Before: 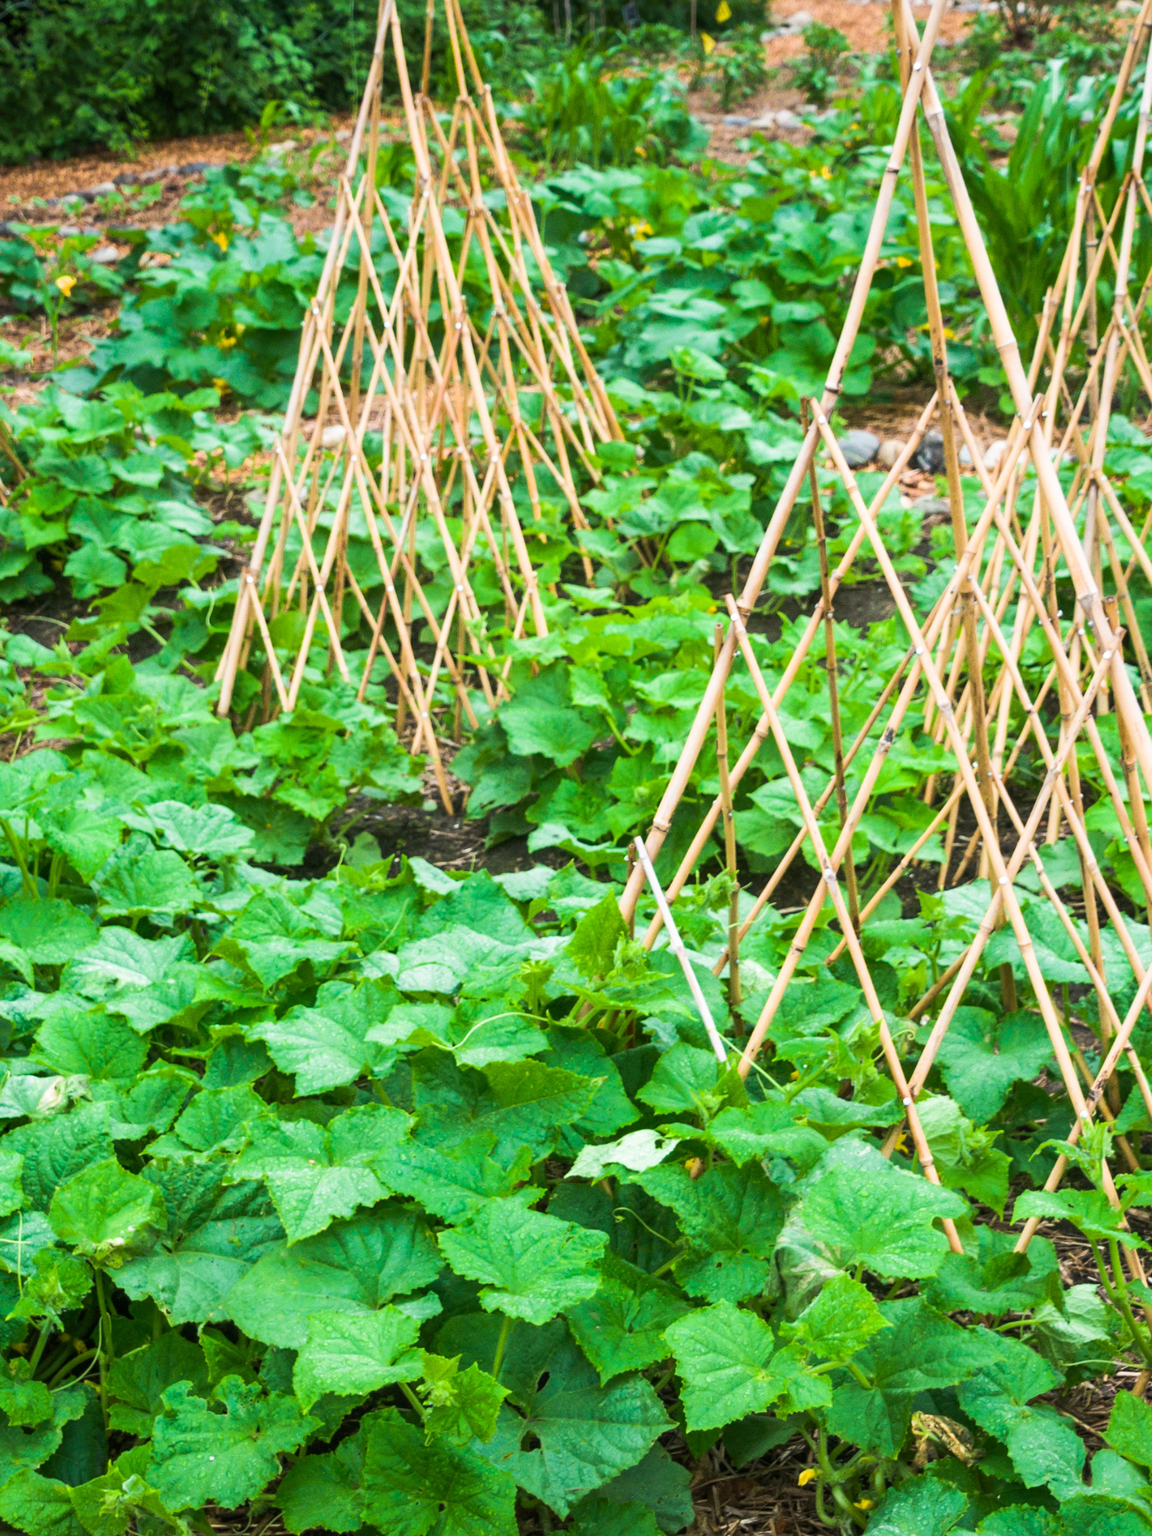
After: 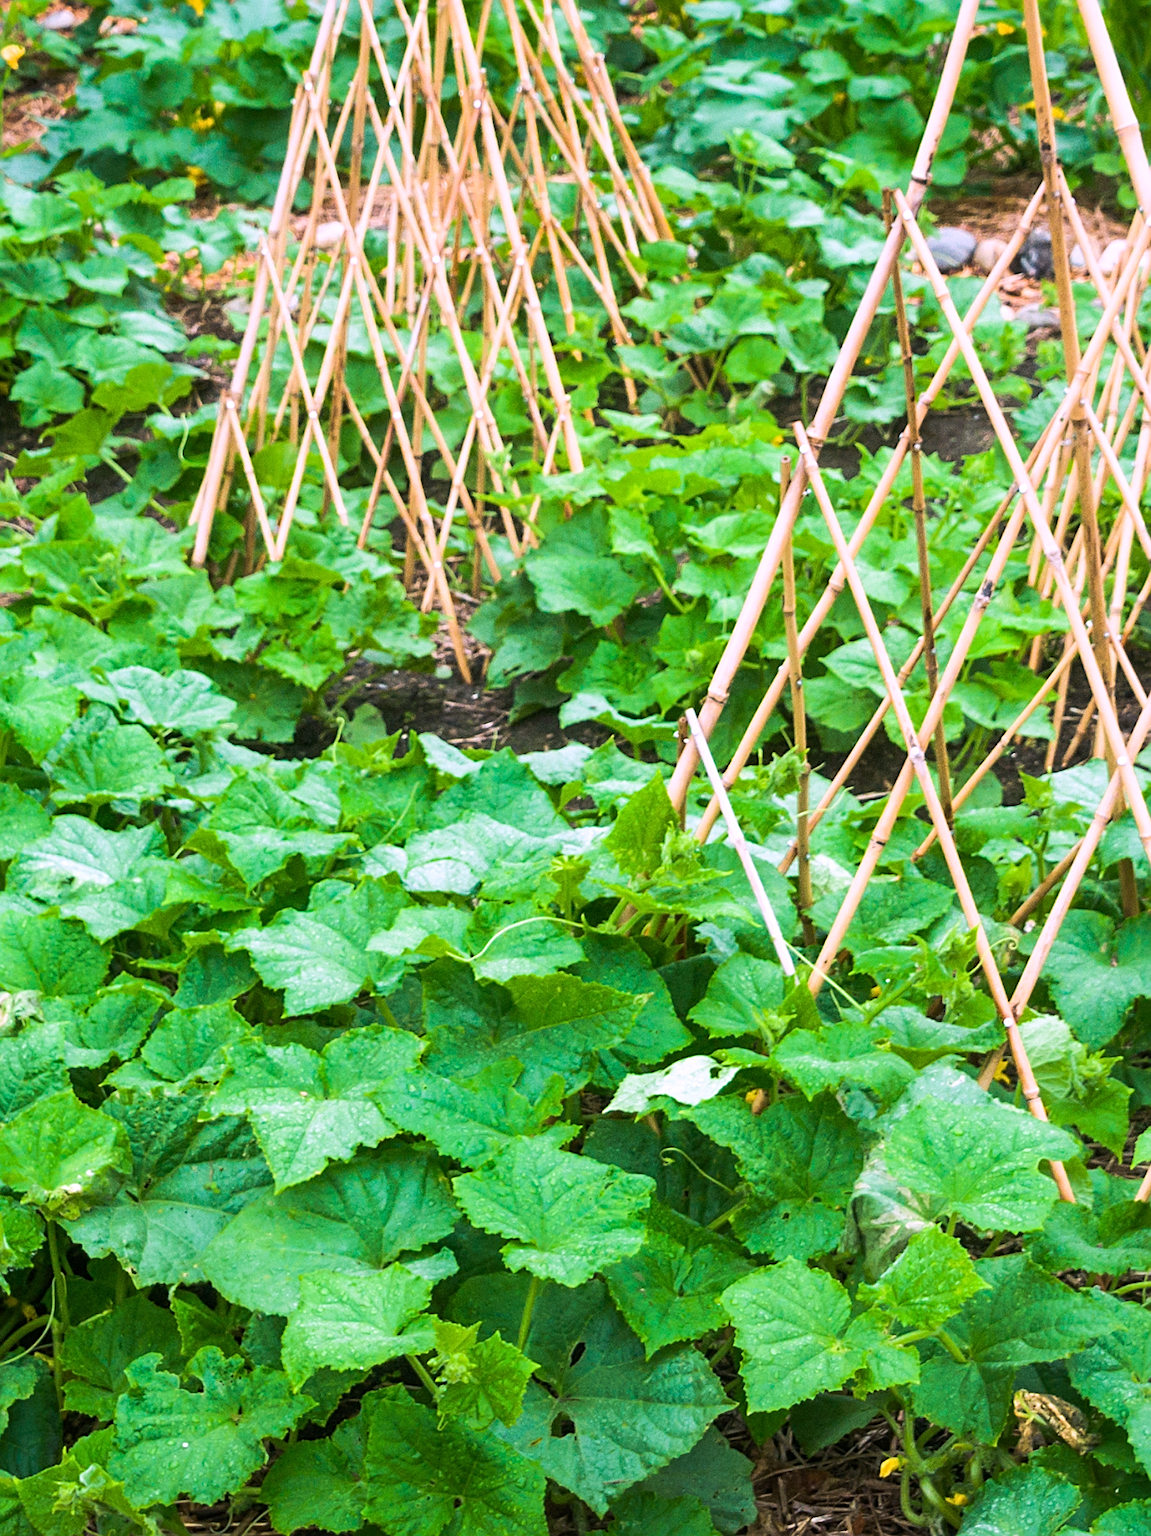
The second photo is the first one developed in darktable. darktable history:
crop and rotate: left 4.842%, top 15.51%, right 10.668%
sharpen: on, module defaults
white balance: red 1.066, blue 1.119
